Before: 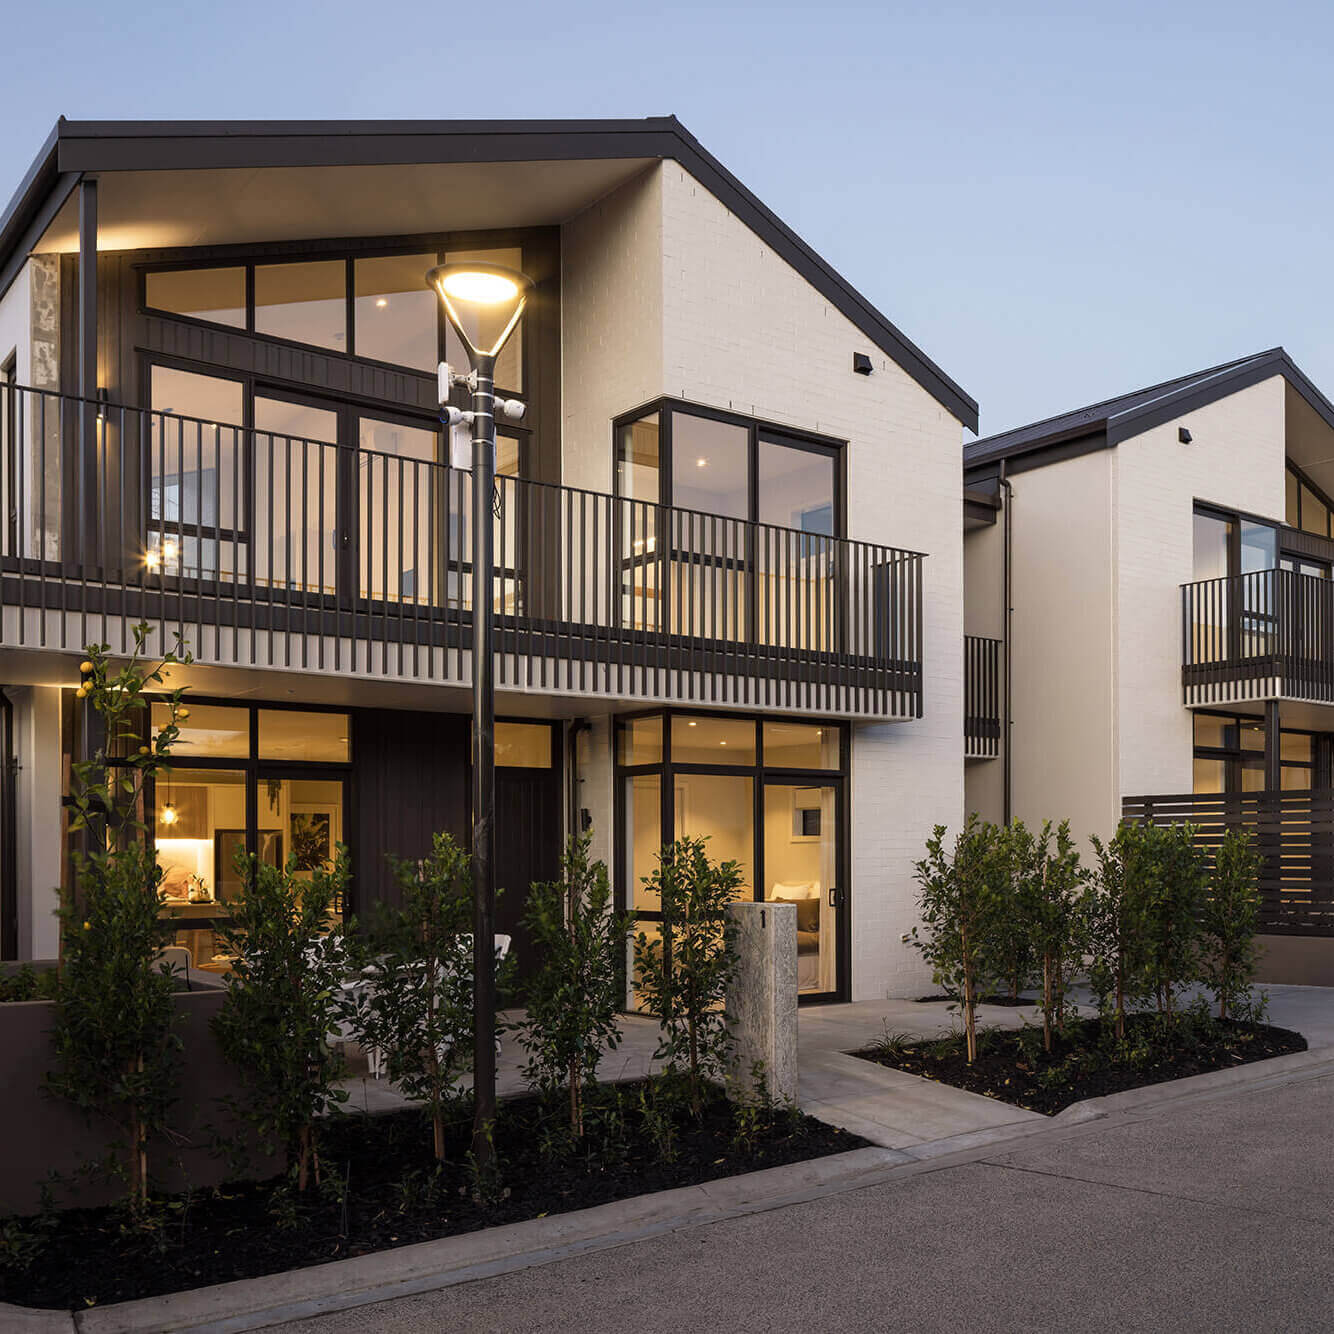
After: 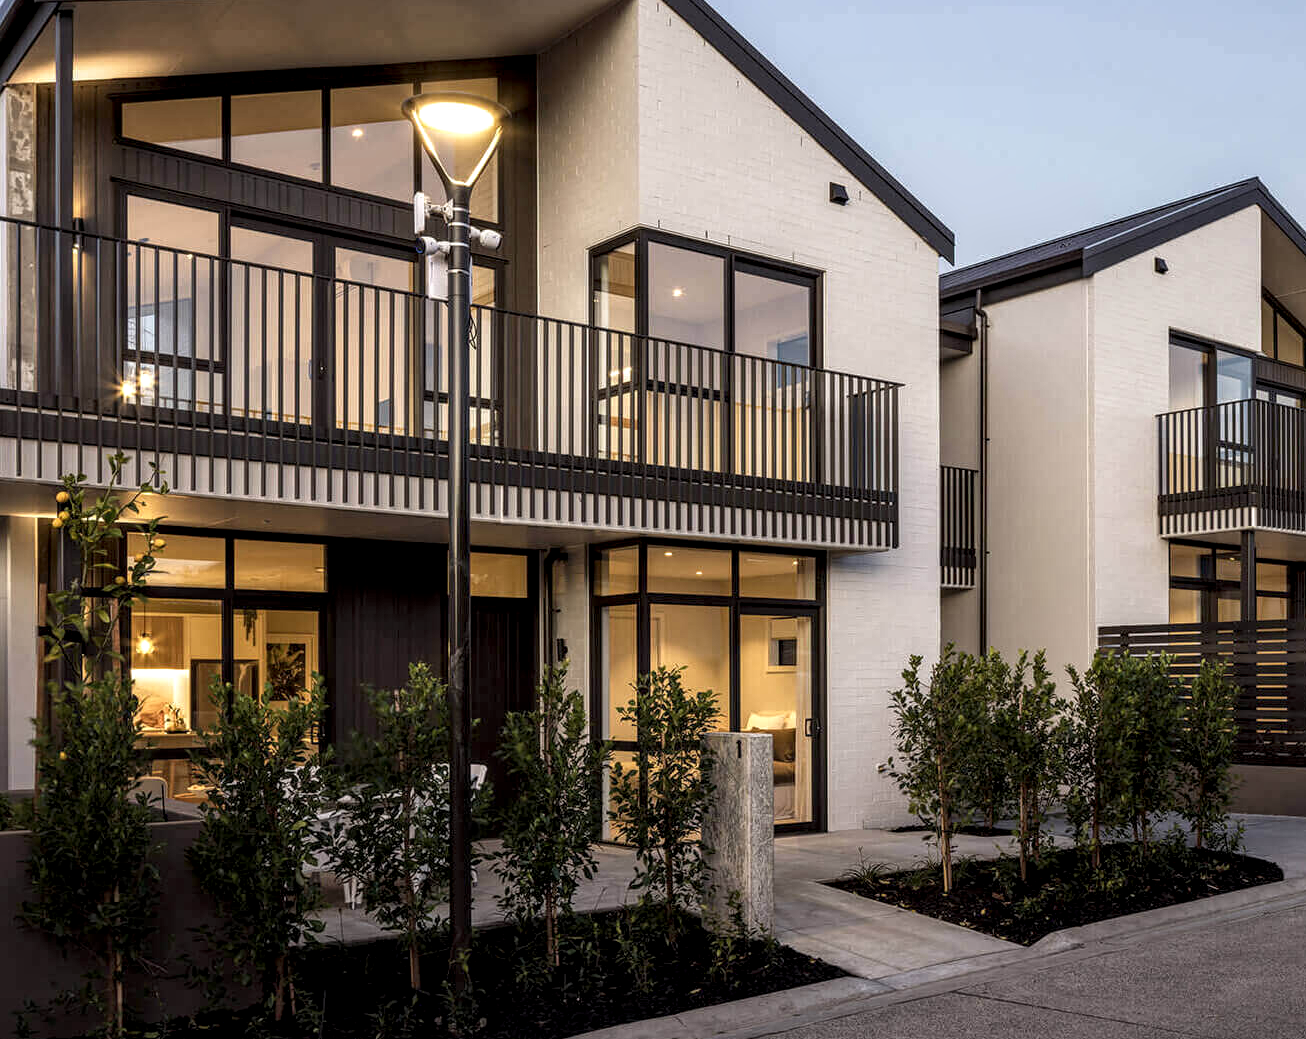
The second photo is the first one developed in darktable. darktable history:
local contrast: detail 154%
crop and rotate: left 1.814%, top 12.818%, right 0.25%, bottom 9.225%
